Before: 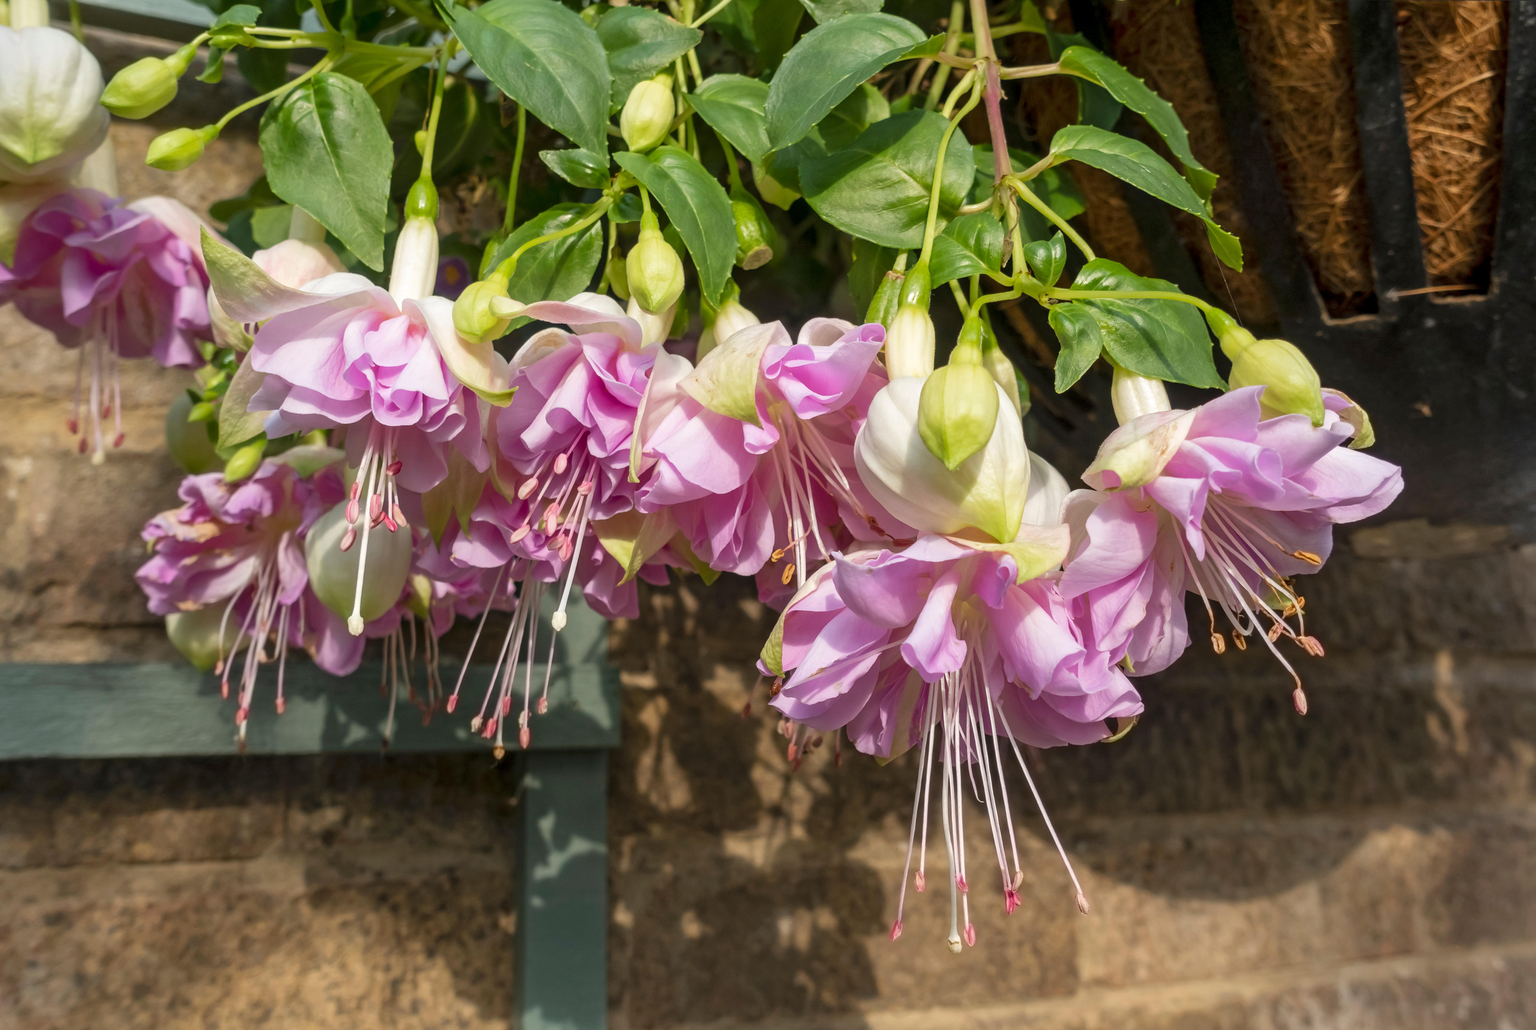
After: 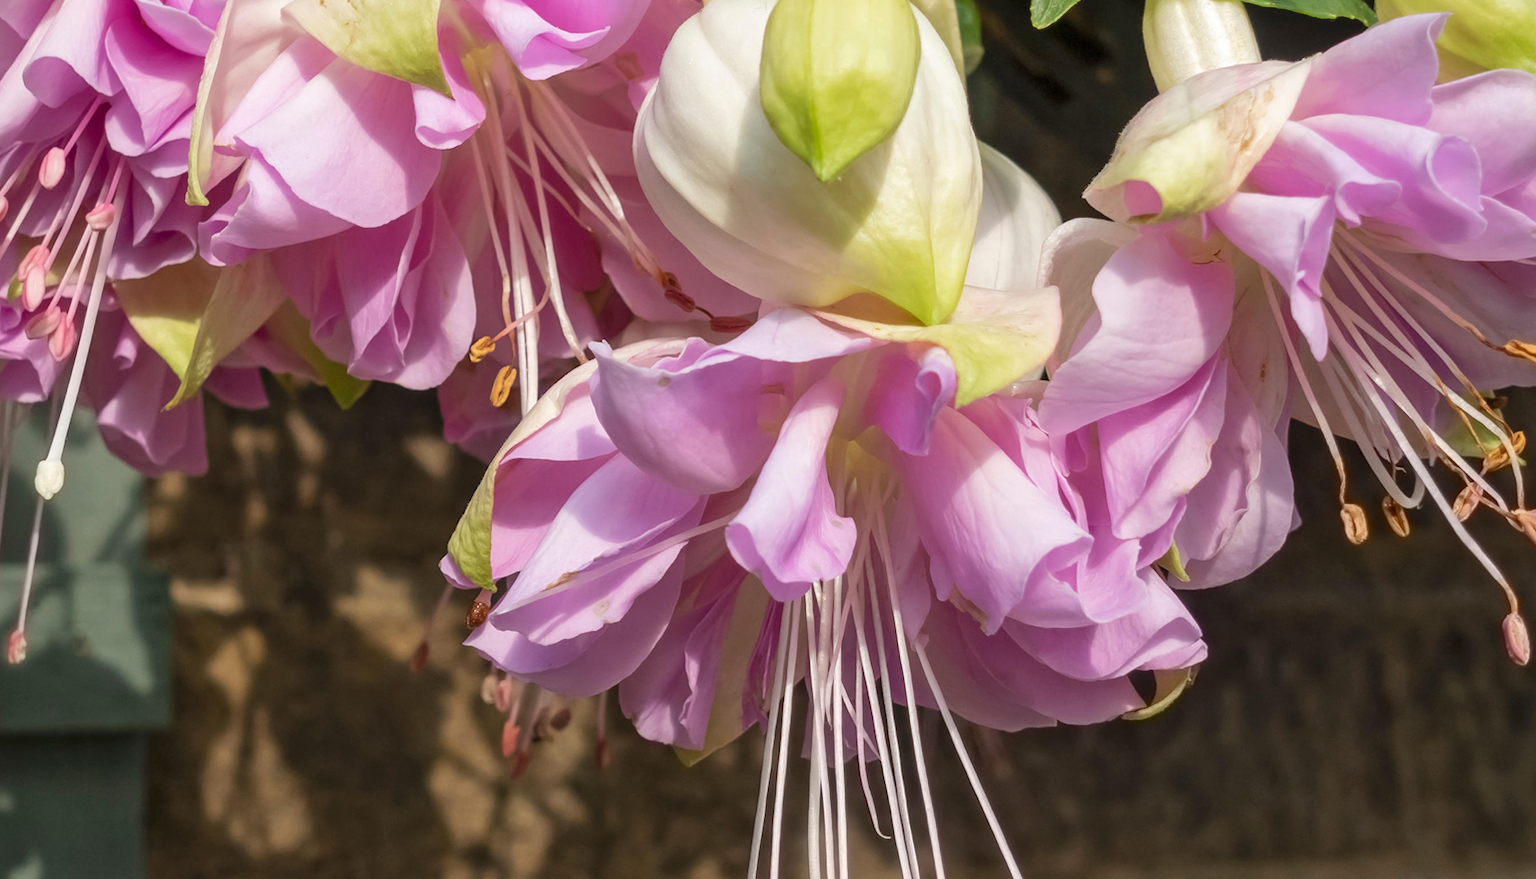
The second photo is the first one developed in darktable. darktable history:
crop: left 34.78%, top 36.83%, right 14.704%, bottom 20.016%
